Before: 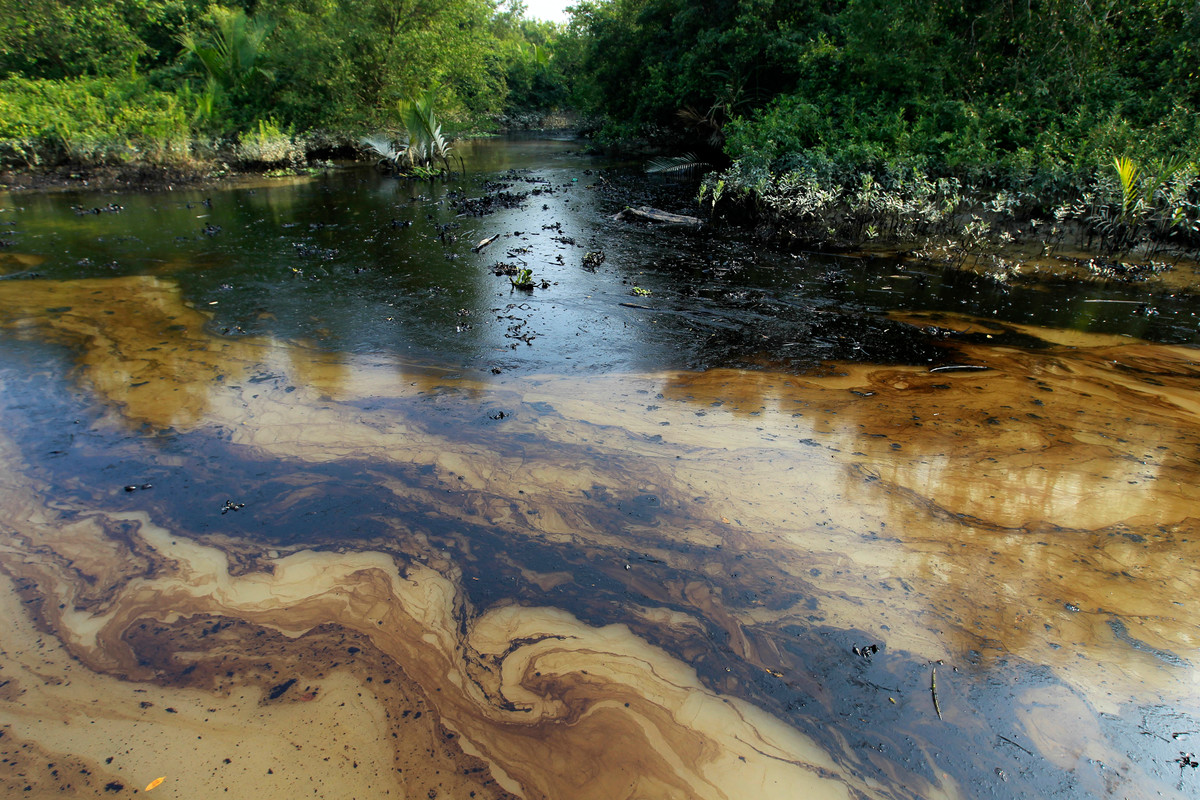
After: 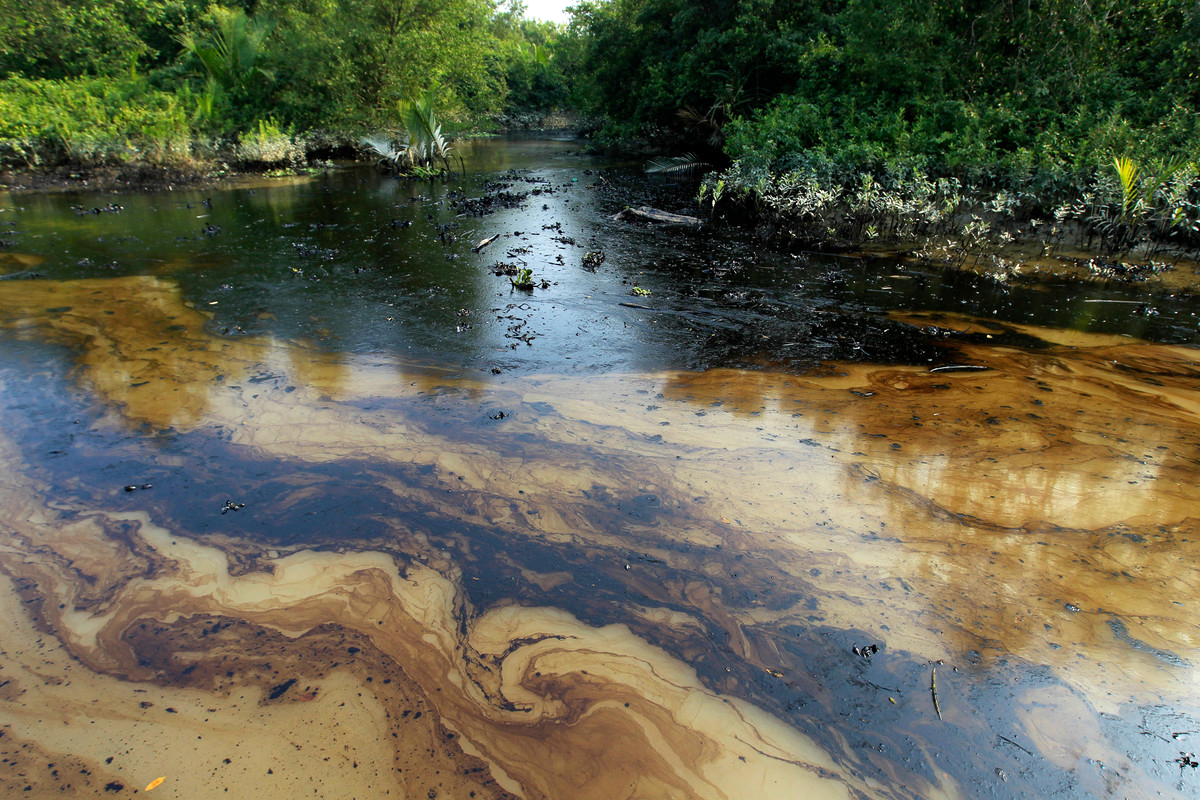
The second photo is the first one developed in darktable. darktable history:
exposure: exposure 0.123 EV, compensate exposure bias true, compensate highlight preservation false
